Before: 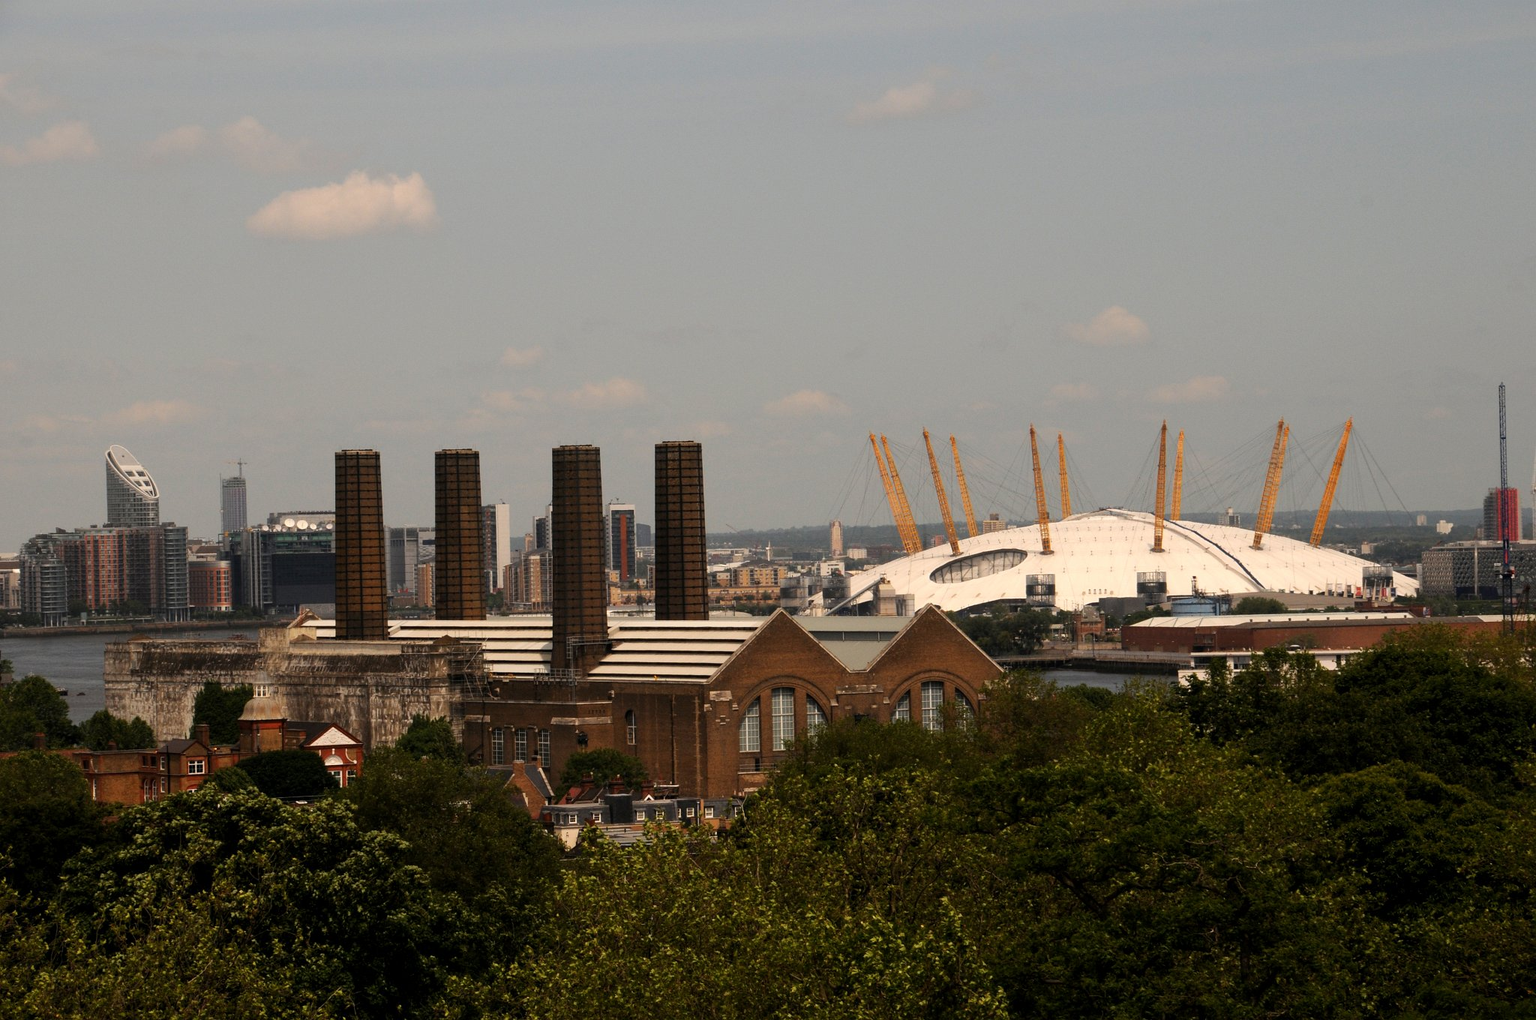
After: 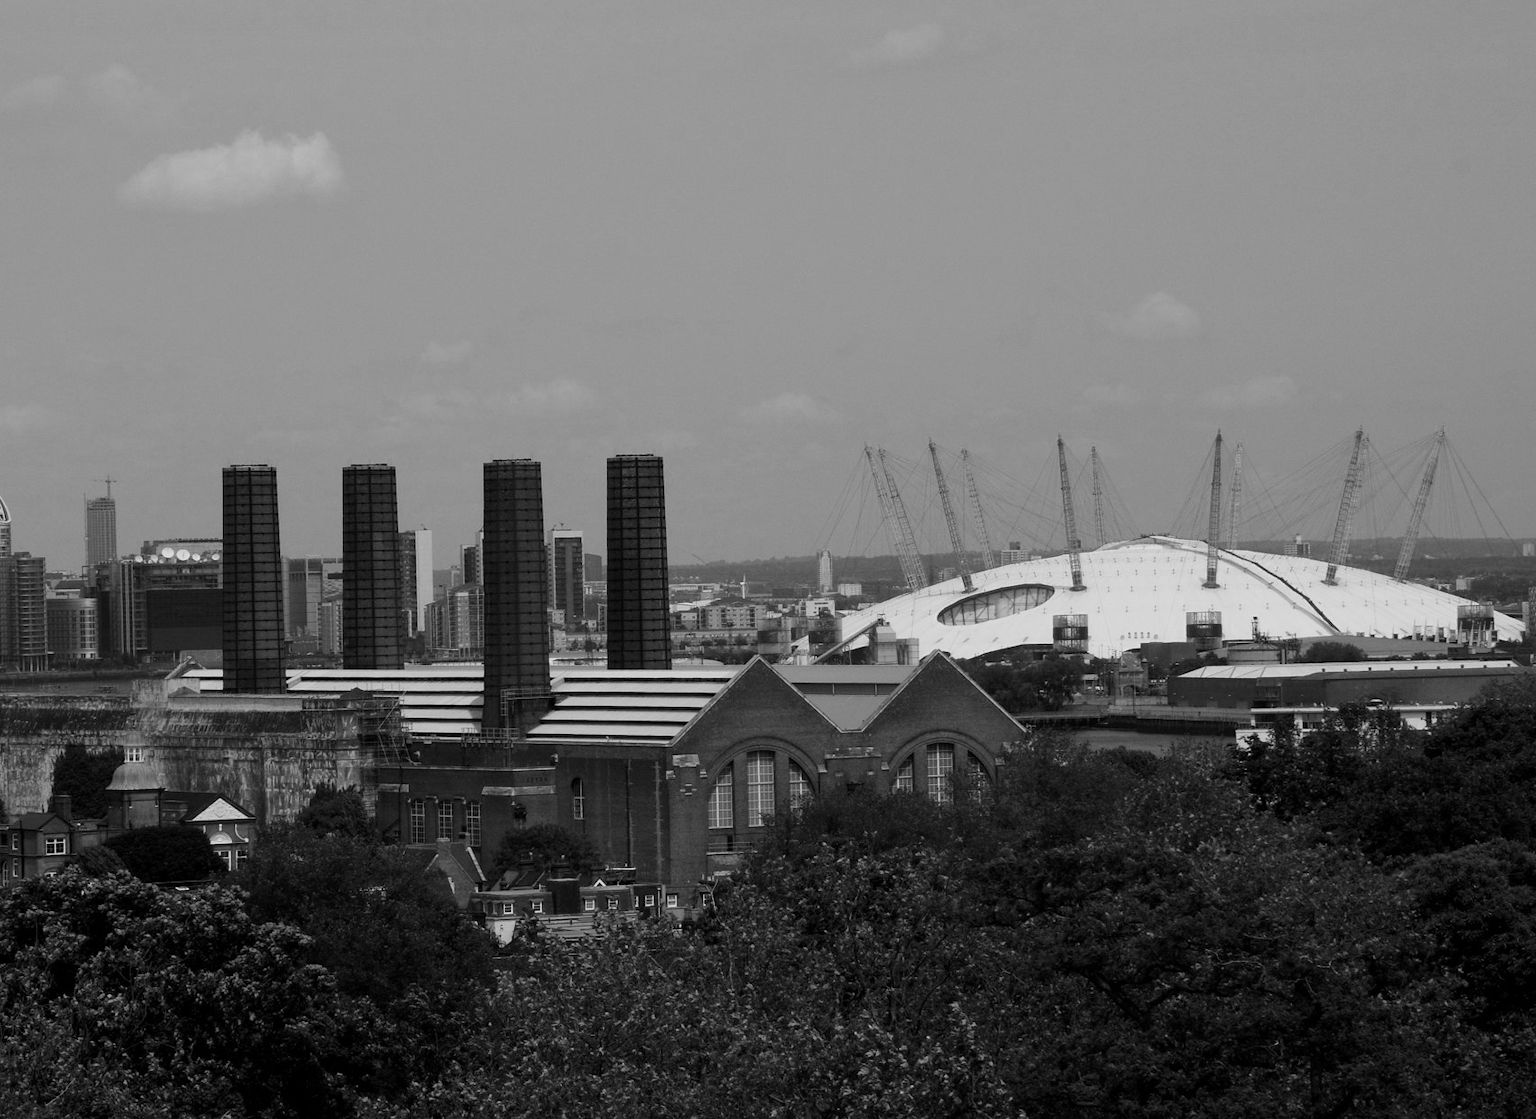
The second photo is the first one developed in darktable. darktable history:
color zones: curves: ch0 [(0, 0.613) (0.01, 0.613) (0.245, 0.448) (0.498, 0.529) (0.642, 0.665) (0.879, 0.777) (0.99, 0.613)]; ch1 [(0, 0) (0.143, 0) (0.286, 0) (0.429, 0) (0.571, 0) (0.714, 0) (0.857, 0)]
color correction: highlights a* 11.14, highlights b* 29.93, shadows a* 2.64, shadows b* 17.53, saturation 1.74
crop: left 9.773%, top 6.221%, right 7.024%, bottom 2.419%
